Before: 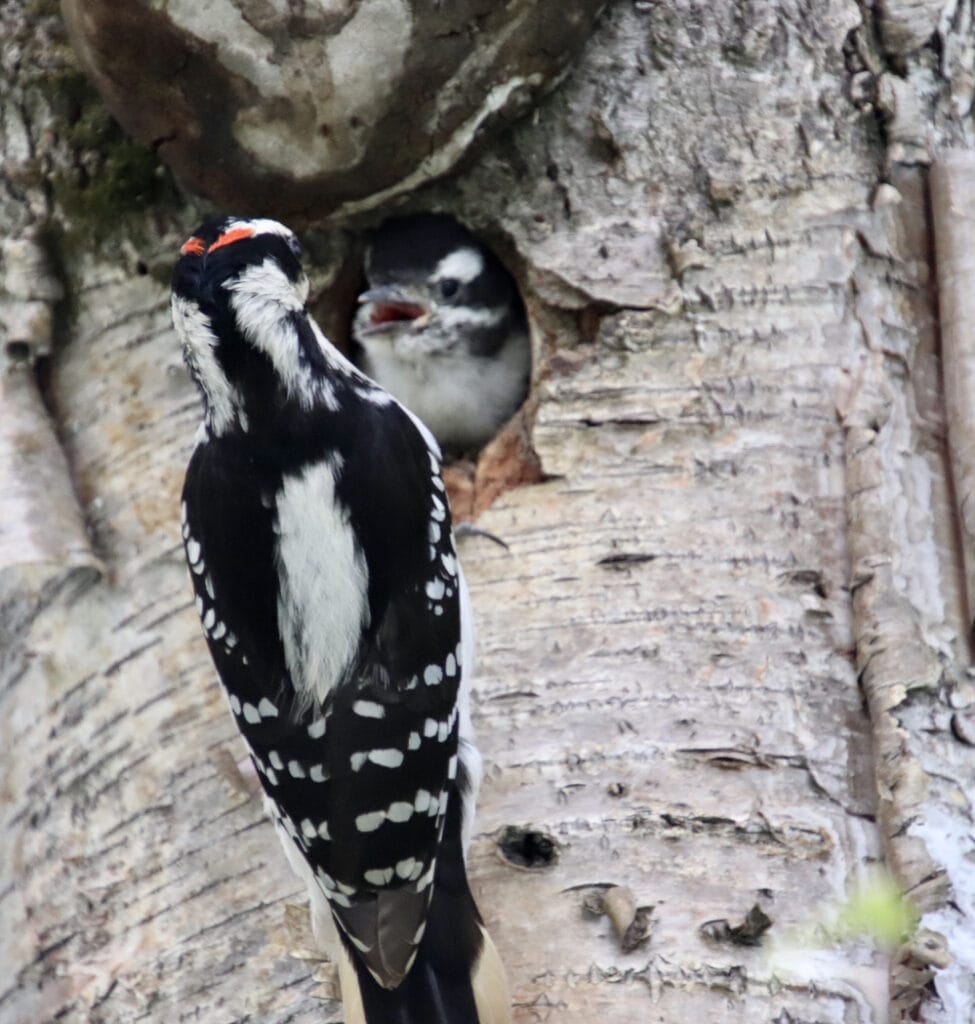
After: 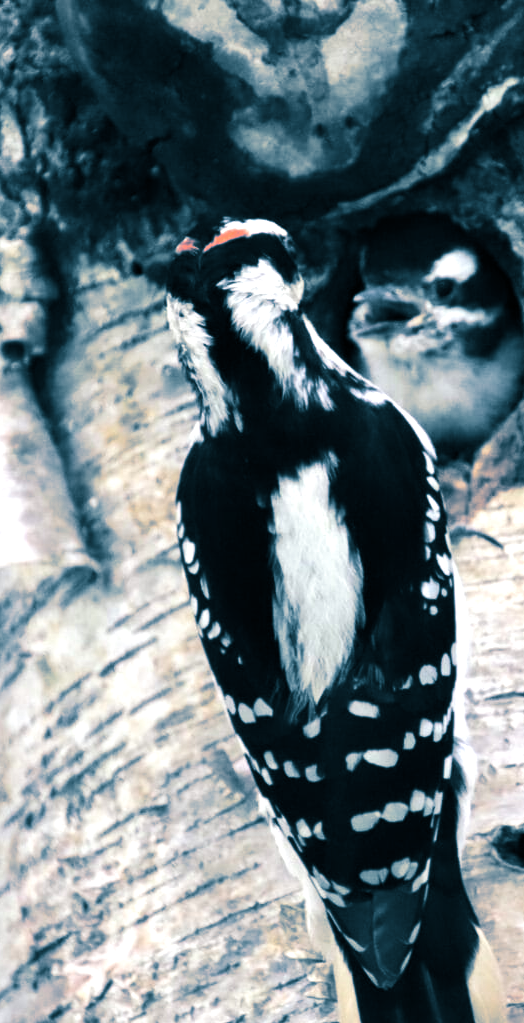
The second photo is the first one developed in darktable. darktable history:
split-toning: shadows › hue 212.4°, balance -70
tone equalizer: -8 EV -0.75 EV, -7 EV -0.7 EV, -6 EV -0.6 EV, -5 EV -0.4 EV, -3 EV 0.4 EV, -2 EV 0.6 EV, -1 EV 0.7 EV, +0 EV 0.75 EV, edges refinement/feathering 500, mask exposure compensation -1.57 EV, preserve details no
crop: left 0.587%, right 45.588%, bottom 0.086%
